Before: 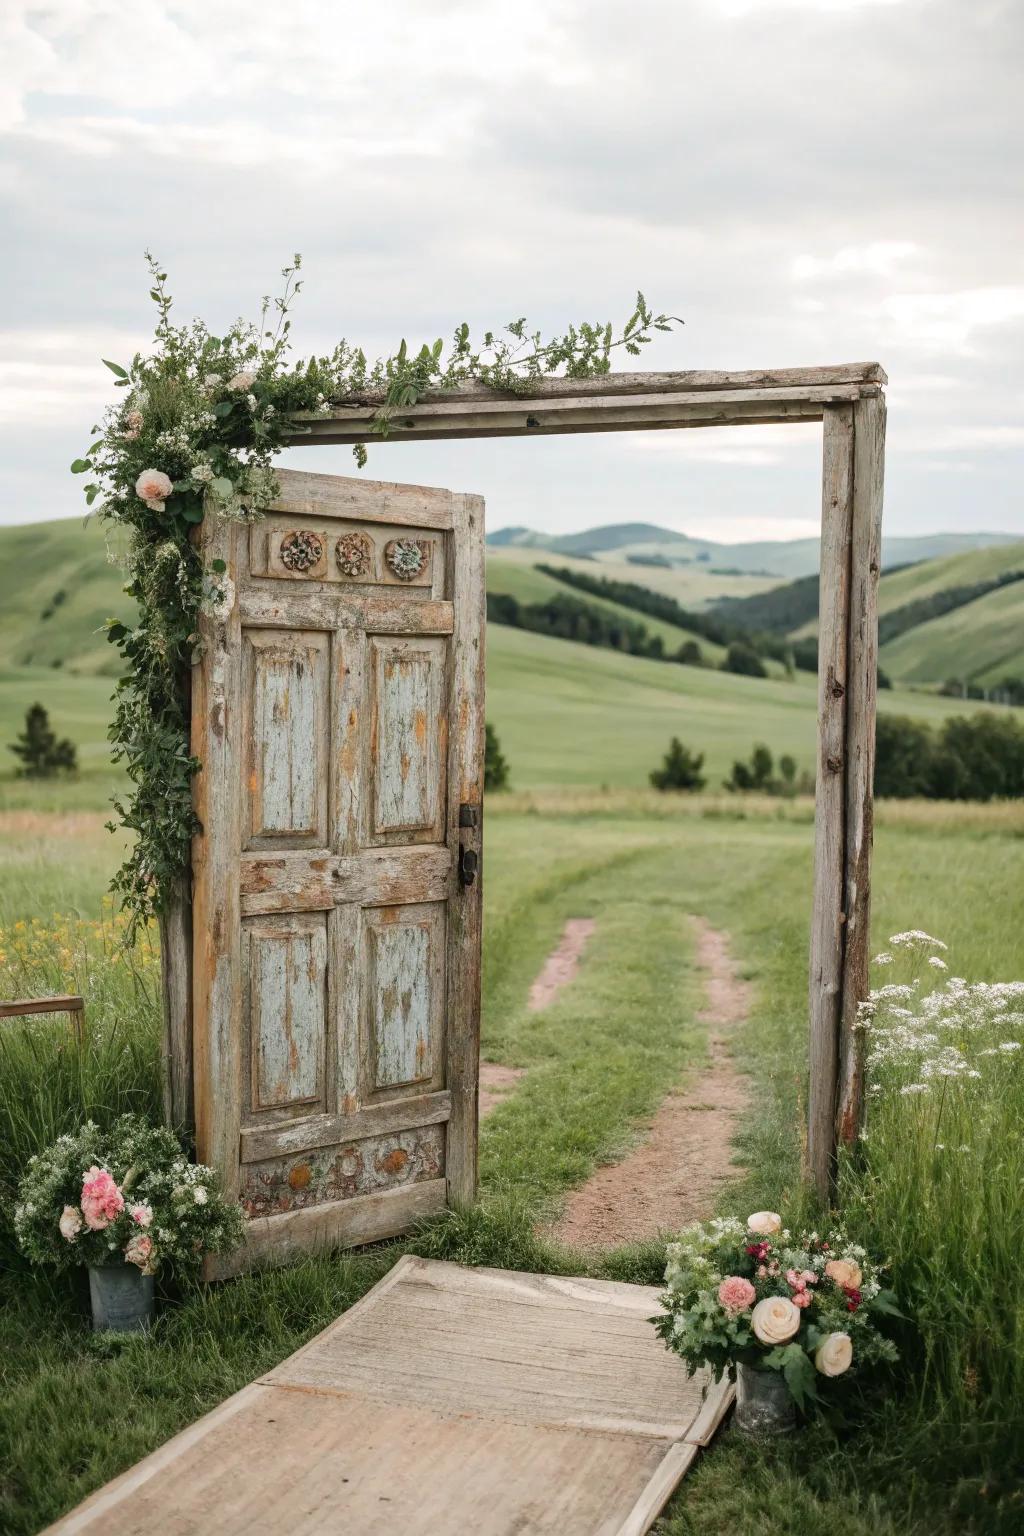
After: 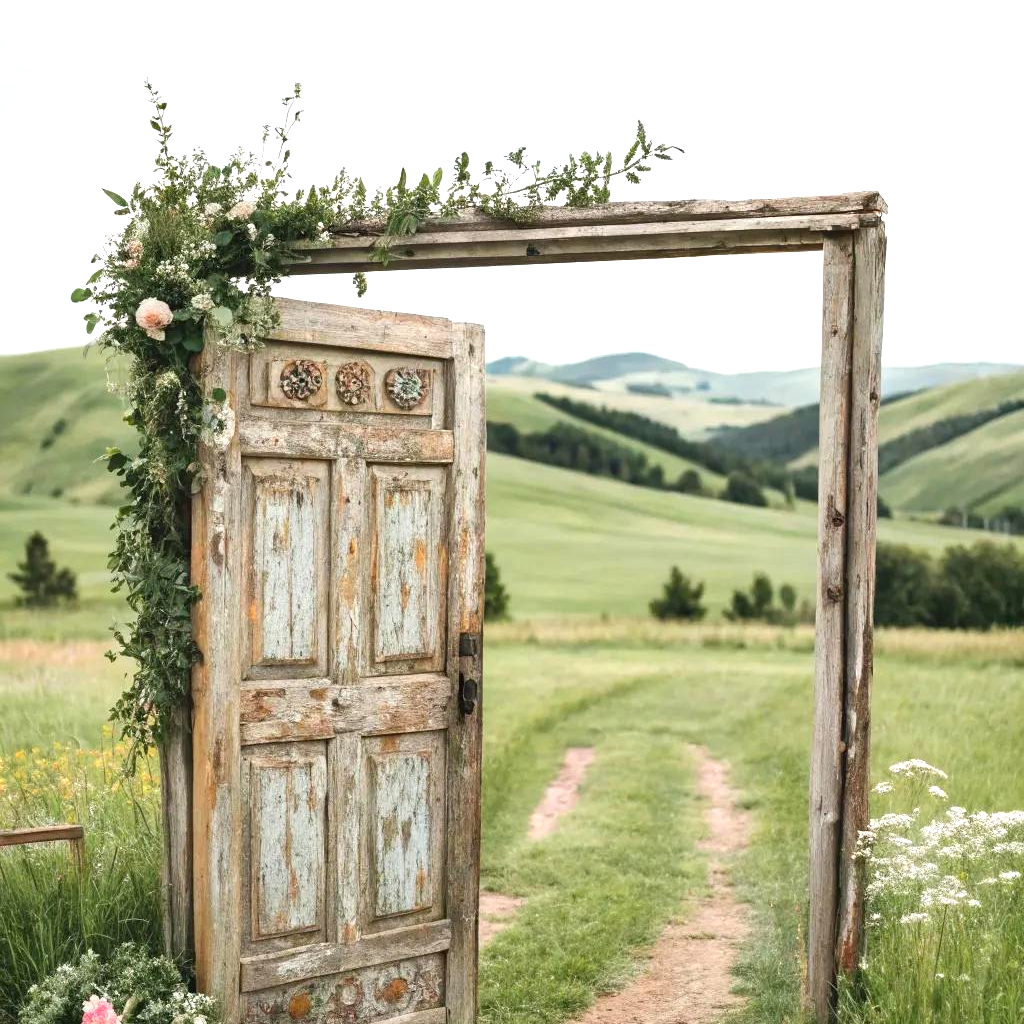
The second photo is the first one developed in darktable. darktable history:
crop: top 11.166%, bottom 22.168%
tone equalizer: on, module defaults
shadows and highlights: shadows 37.27, highlights -28.18, soften with gaussian
exposure: black level correction 0, exposure 0.7 EV, compensate exposure bias true, compensate highlight preservation false
